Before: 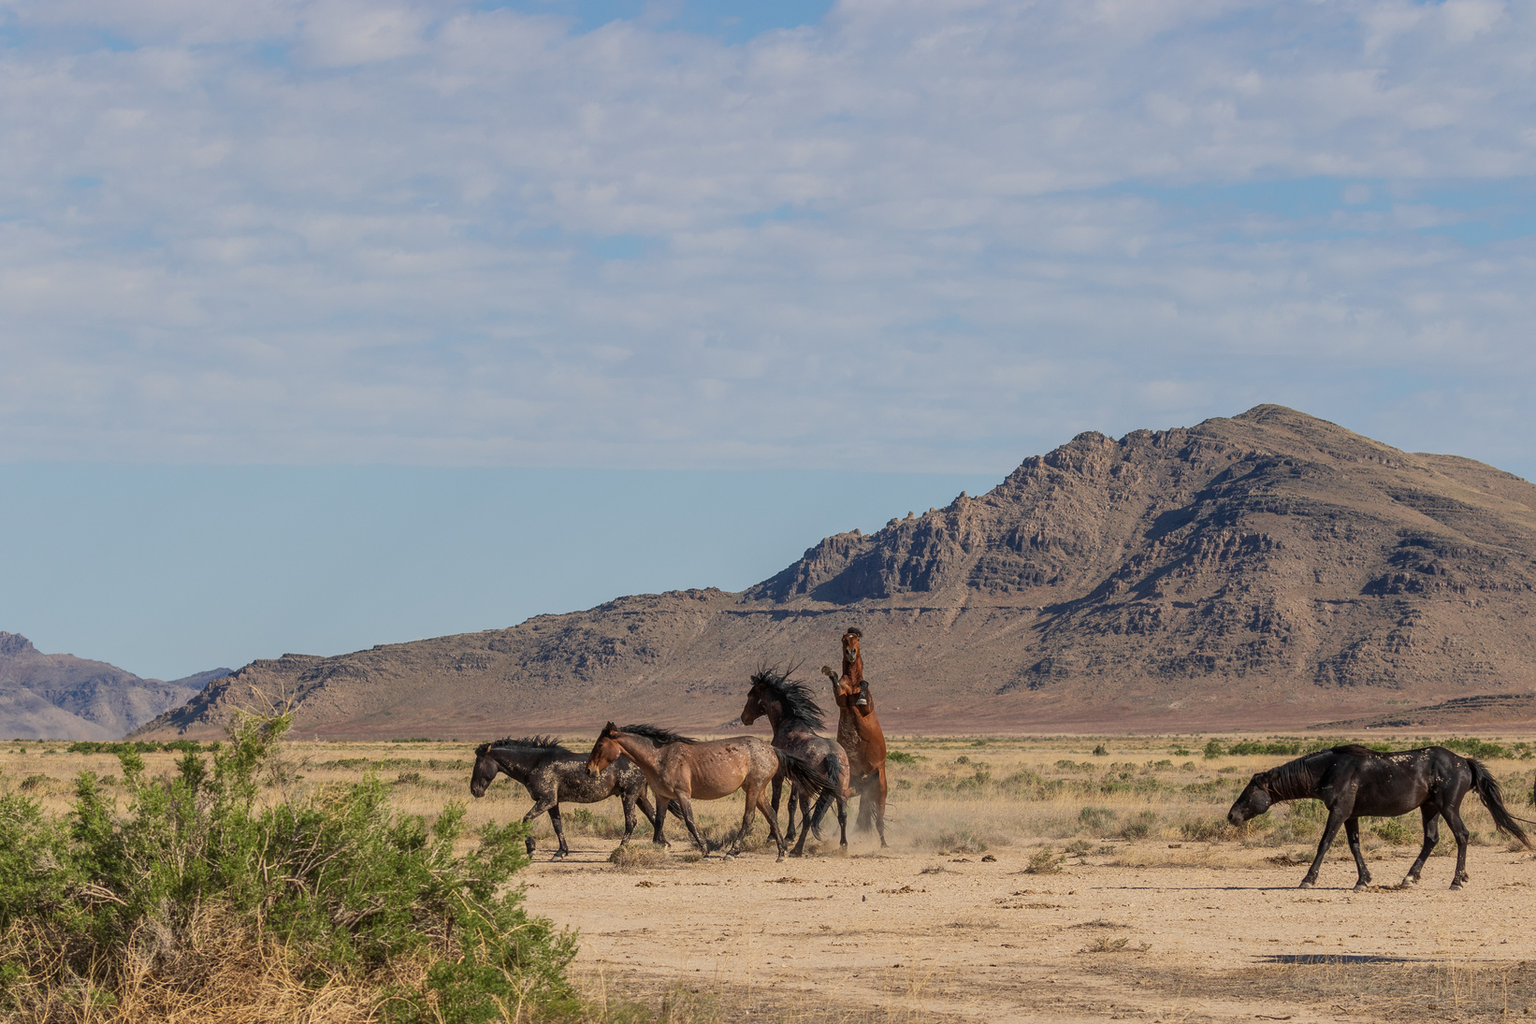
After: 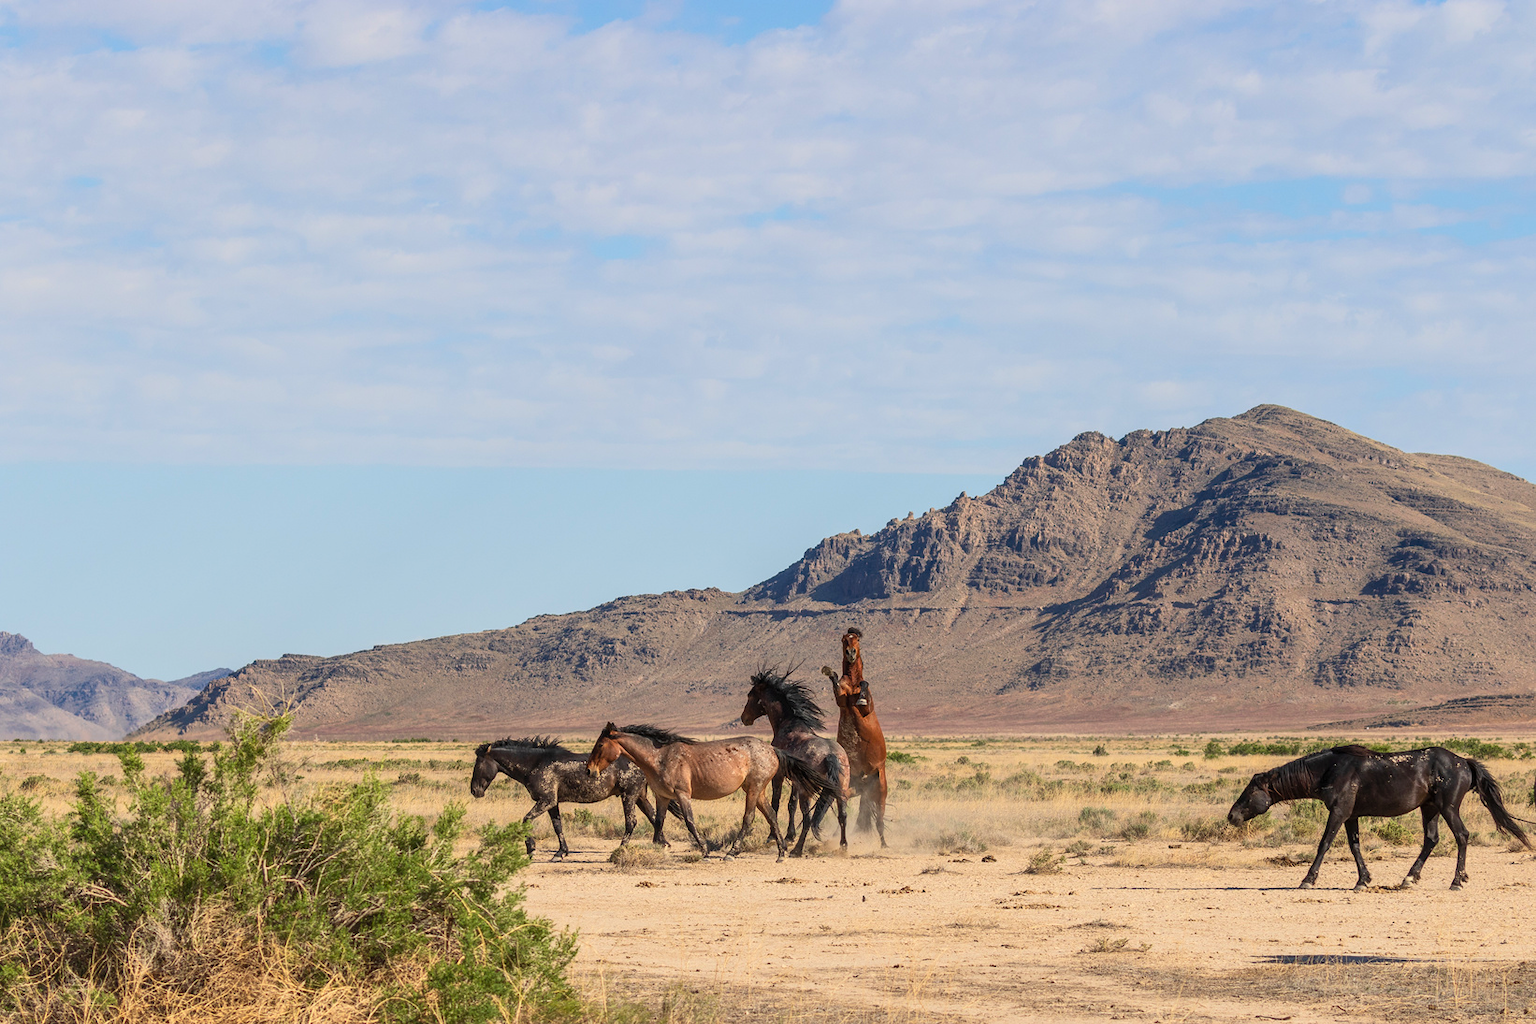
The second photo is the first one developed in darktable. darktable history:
contrast brightness saturation: contrast 0.199, brightness 0.156, saturation 0.225
